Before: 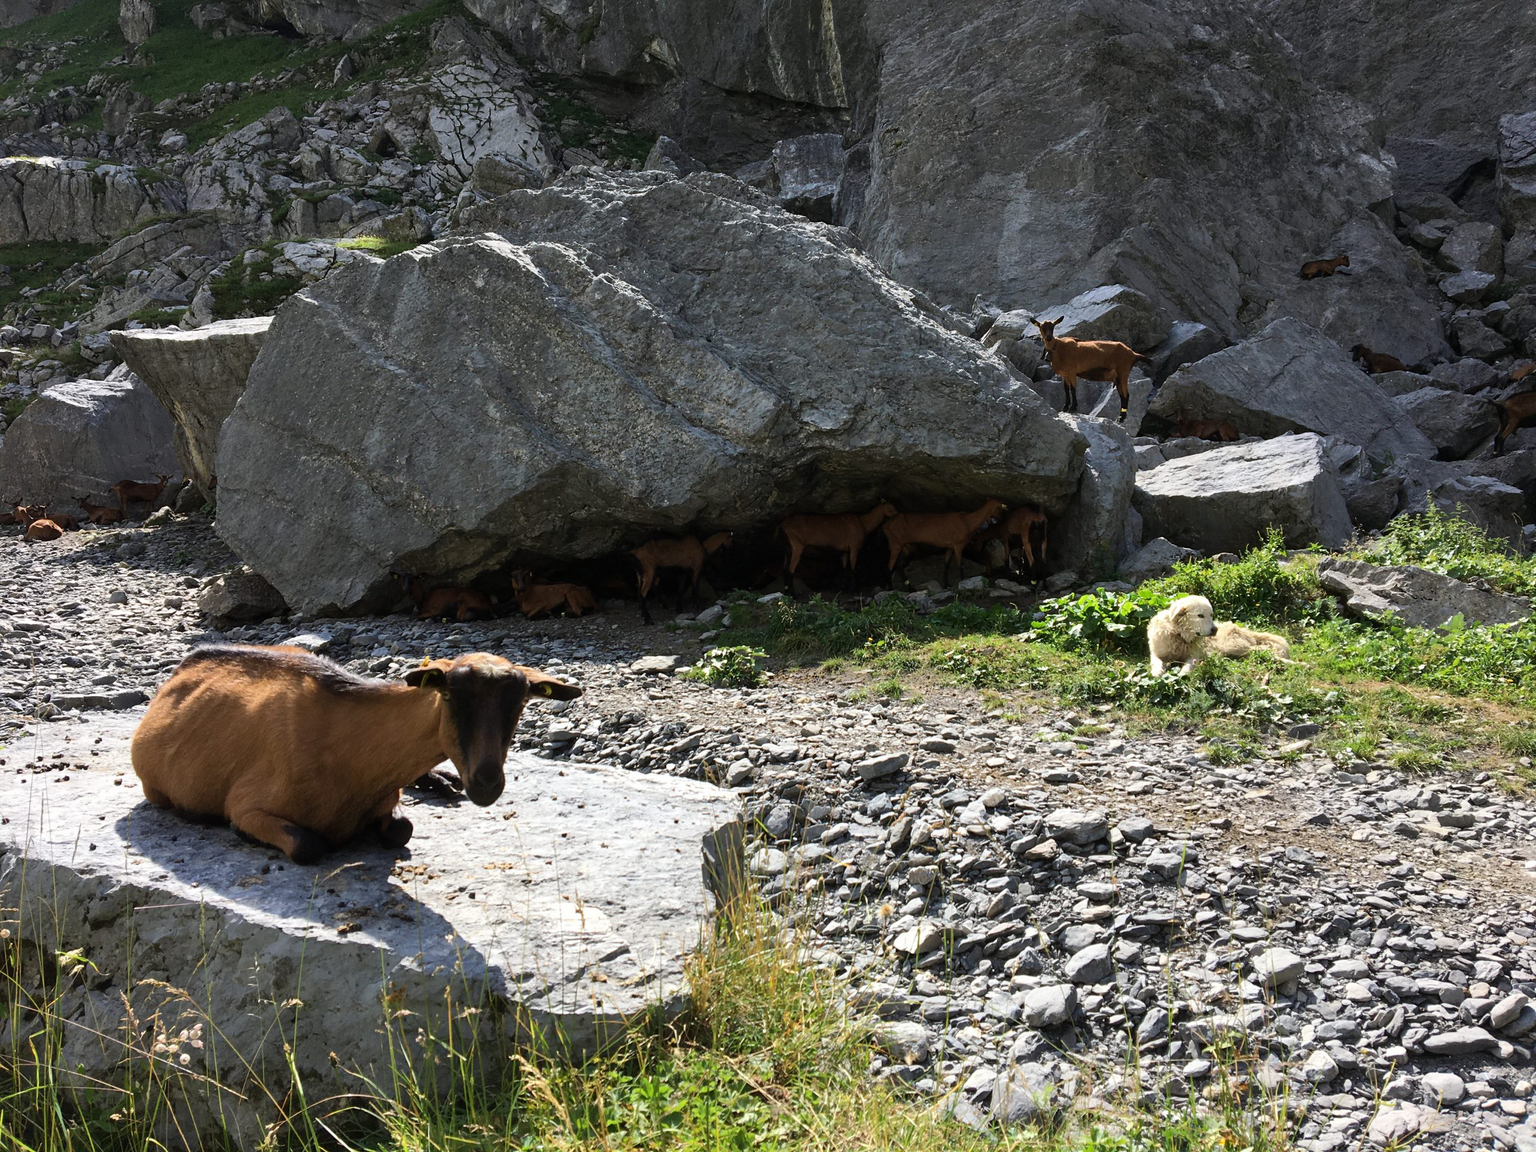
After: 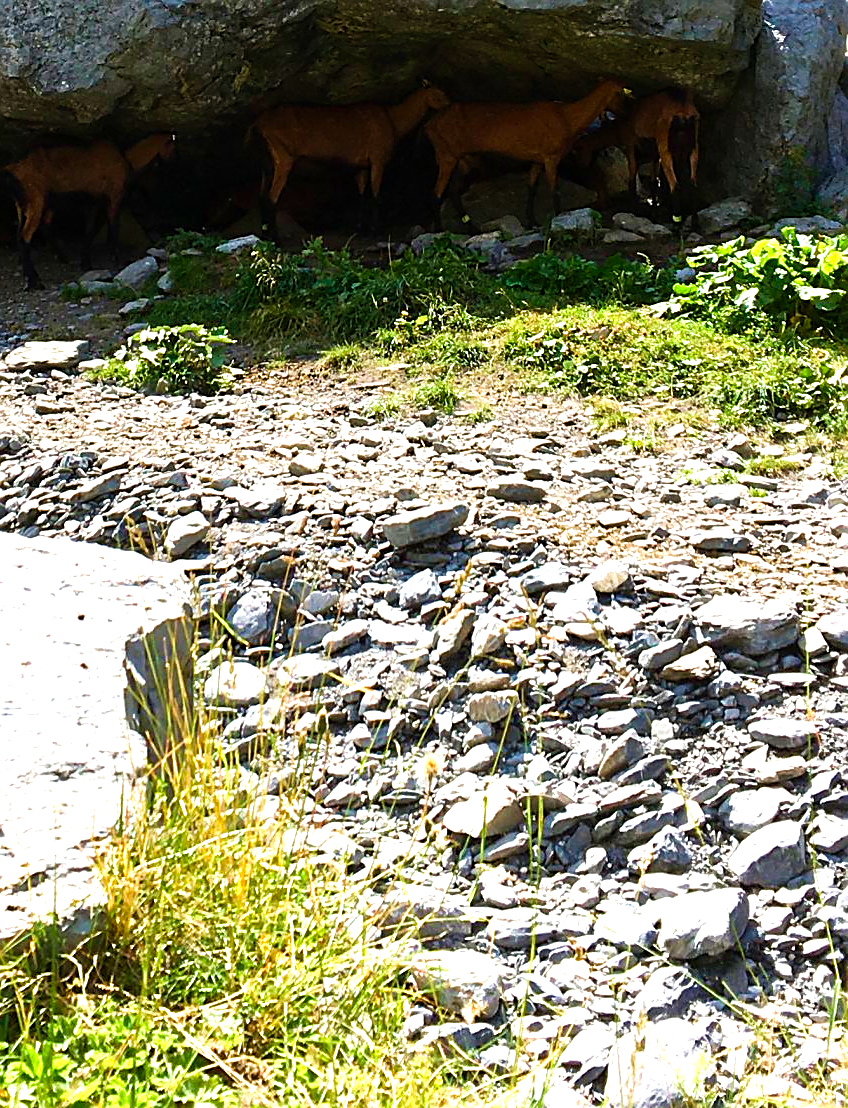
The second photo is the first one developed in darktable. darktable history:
levels: levels [0, 0.352, 0.703]
sharpen: on, module defaults
graduated density: on, module defaults
crop: left 40.878%, top 39.176%, right 25.993%, bottom 3.081%
color balance rgb: perceptual saturation grading › global saturation 20%, perceptual saturation grading › highlights -25%, perceptual saturation grading › shadows 50%
velvia: strength 45%
